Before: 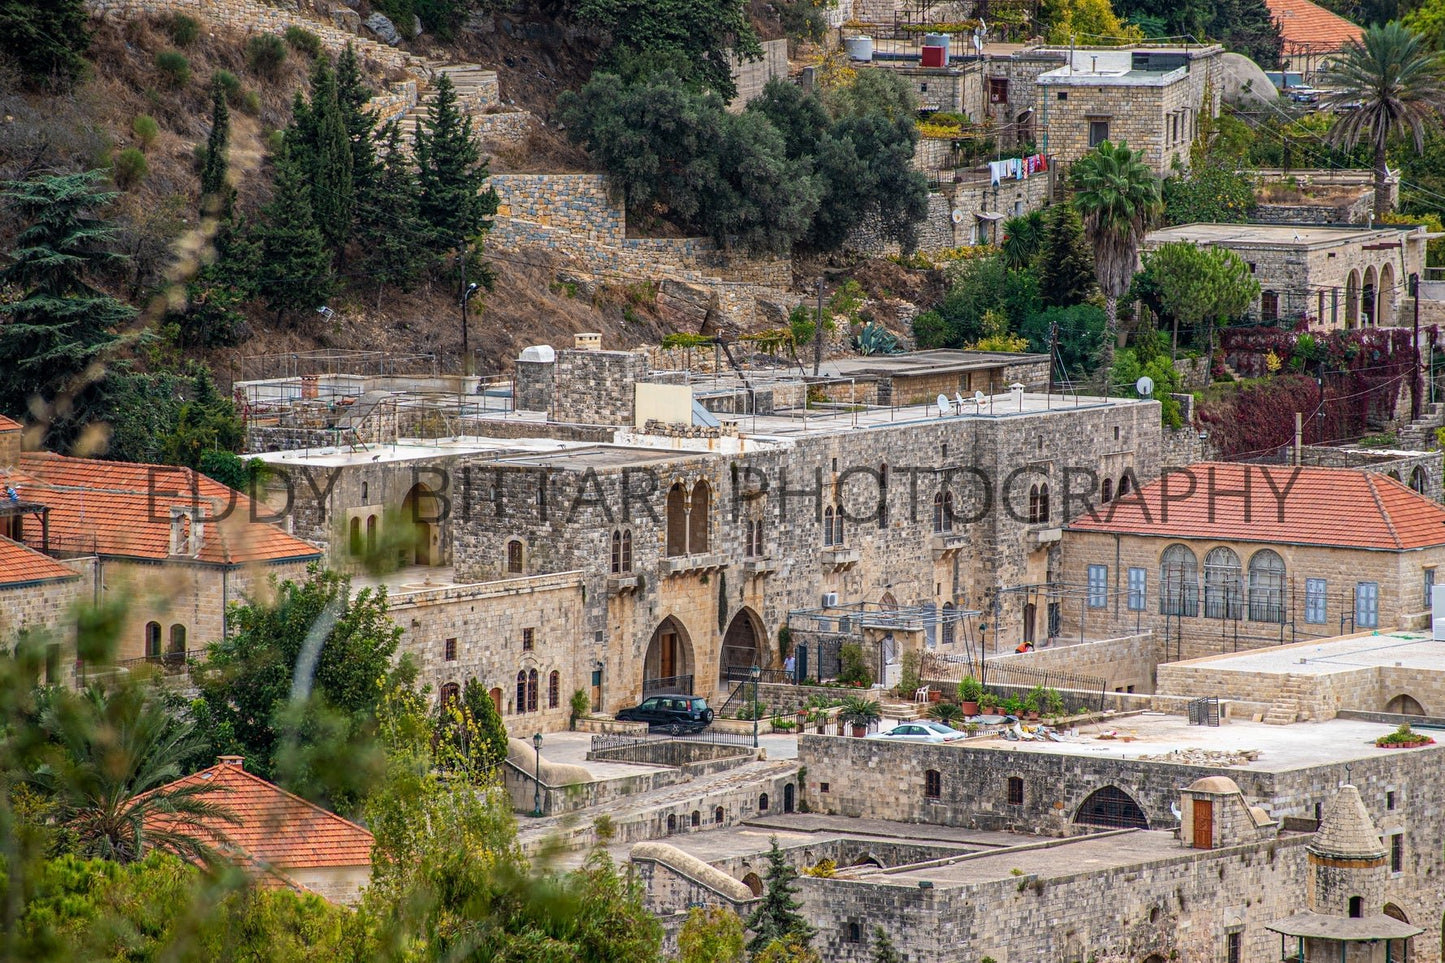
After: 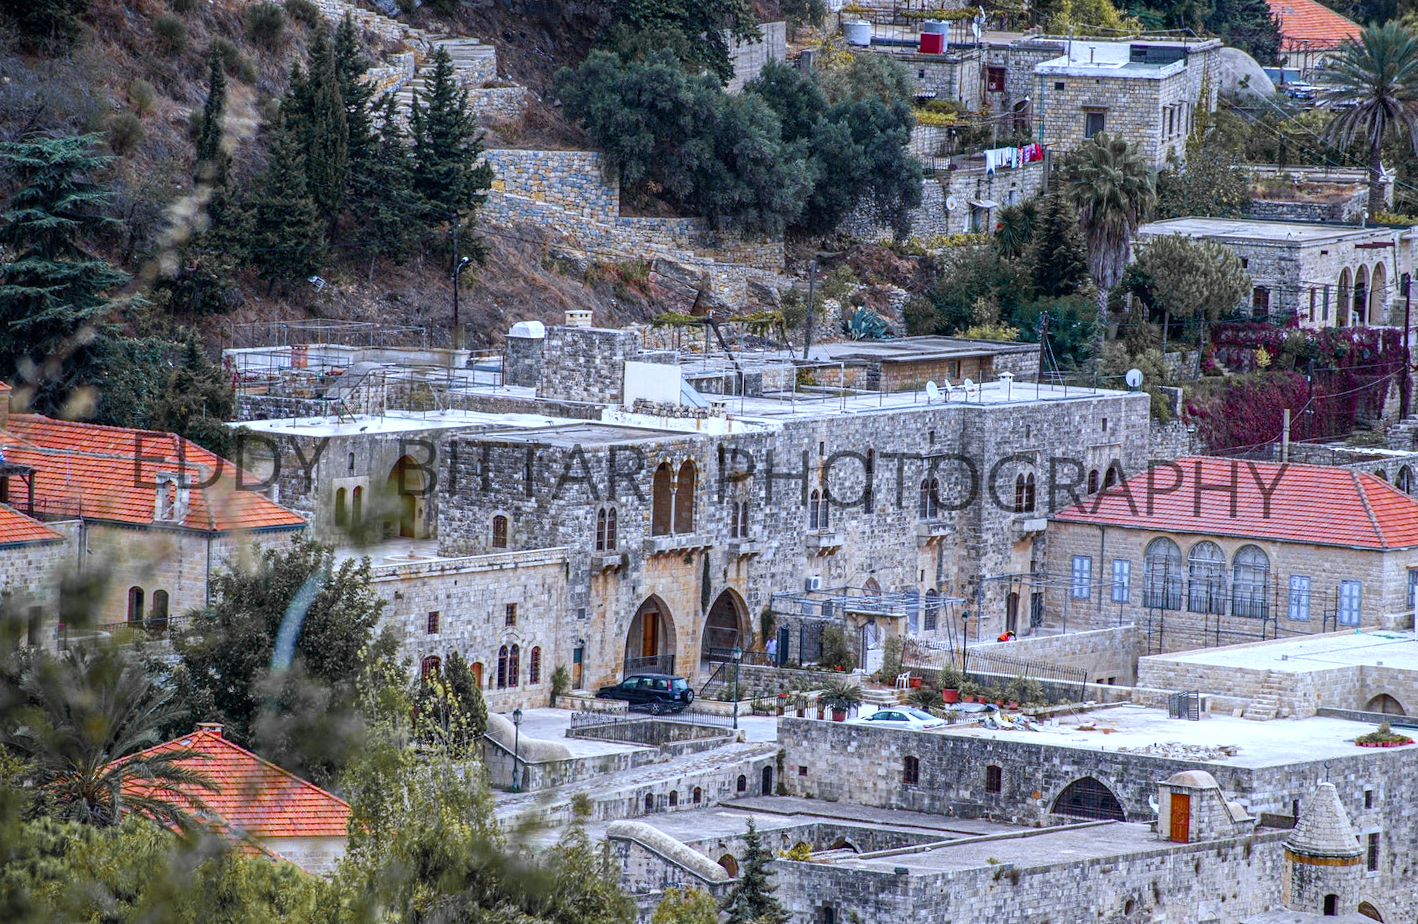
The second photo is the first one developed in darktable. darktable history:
color zones: curves: ch1 [(0, 0.679) (0.143, 0.647) (0.286, 0.261) (0.378, -0.011) (0.571, 0.396) (0.714, 0.399) (0.857, 0.406) (1, 0.679)]
rotate and perspective: rotation 1.57°, crop left 0.018, crop right 0.982, crop top 0.039, crop bottom 0.961
color balance rgb: linear chroma grading › shadows 32%, linear chroma grading › global chroma -2%, linear chroma grading › mid-tones 4%, perceptual saturation grading › global saturation -2%, perceptual saturation grading › highlights -8%, perceptual saturation grading › mid-tones 8%, perceptual saturation grading › shadows 4%, perceptual brilliance grading › highlights 8%, perceptual brilliance grading › mid-tones 4%, perceptual brilliance grading › shadows 2%, global vibrance 16%, saturation formula JzAzBz (2021)
white balance: red 0.871, blue 1.249
